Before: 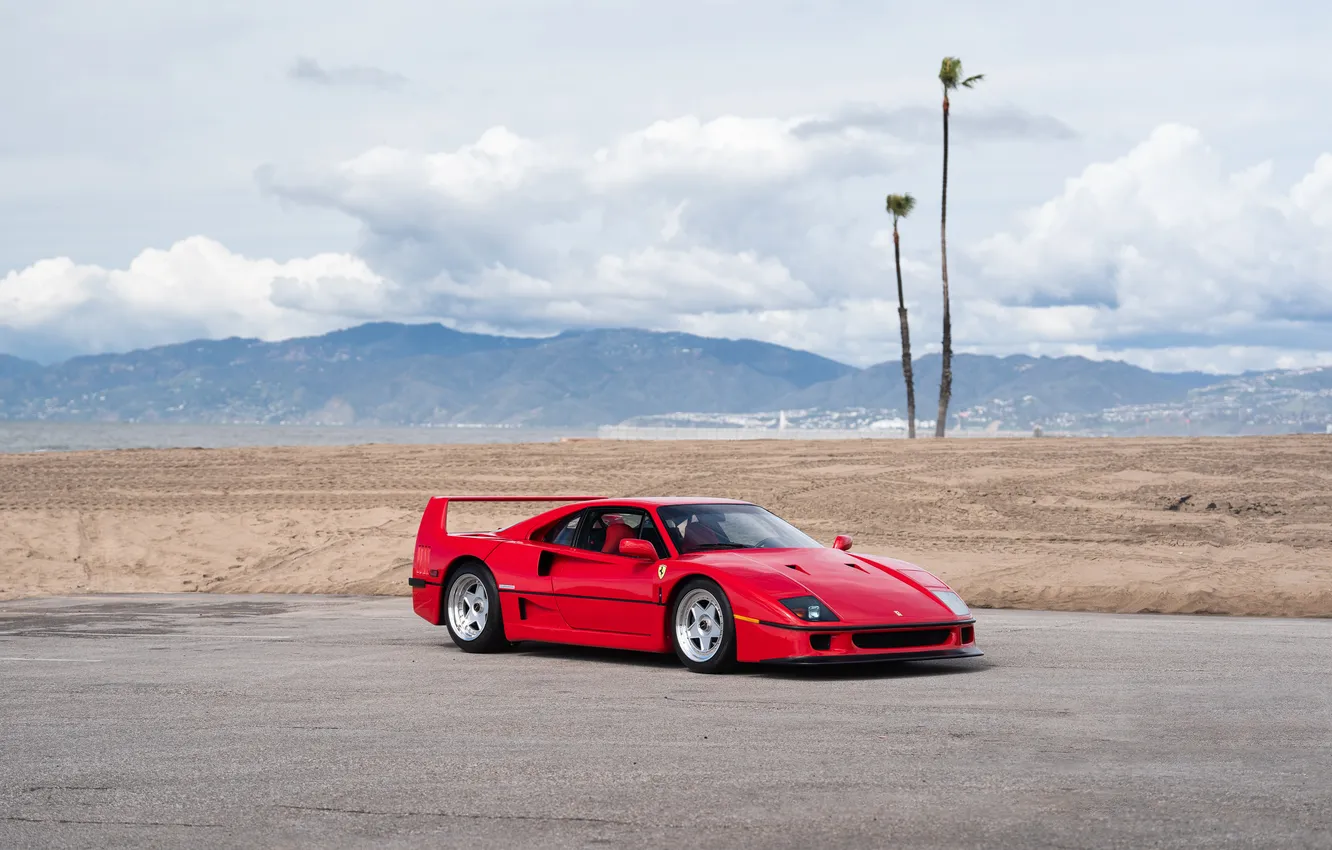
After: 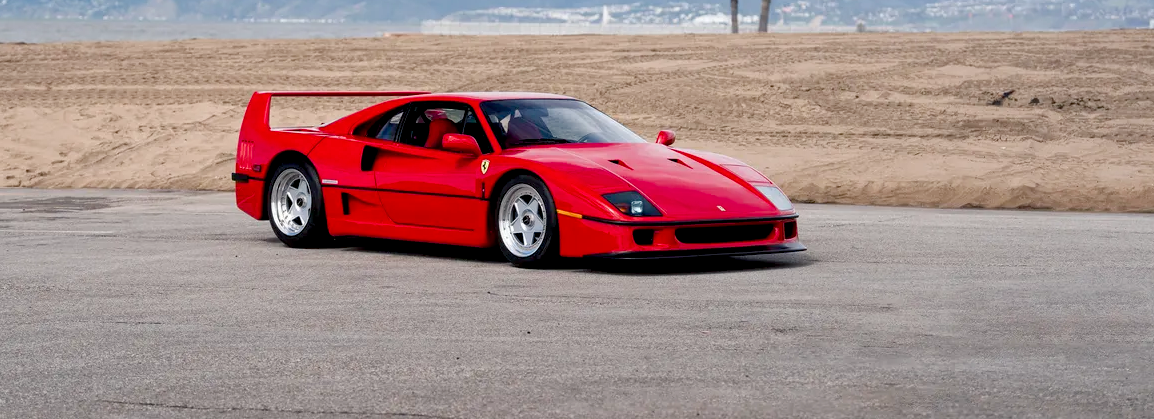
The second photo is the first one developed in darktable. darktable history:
exposure: black level correction 0.011, compensate exposure bias true, compensate highlight preservation false
color balance rgb: shadows lift › chroma 2.052%, shadows lift › hue 247.35°, perceptual saturation grading › global saturation 0.137%, perceptual saturation grading › highlights -9.414%, perceptual saturation grading › mid-tones 18.141%, perceptual saturation grading › shadows 28.703%, global vibrance 0.553%
crop and rotate: left 13.304%, top 47.867%, bottom 2.767%
